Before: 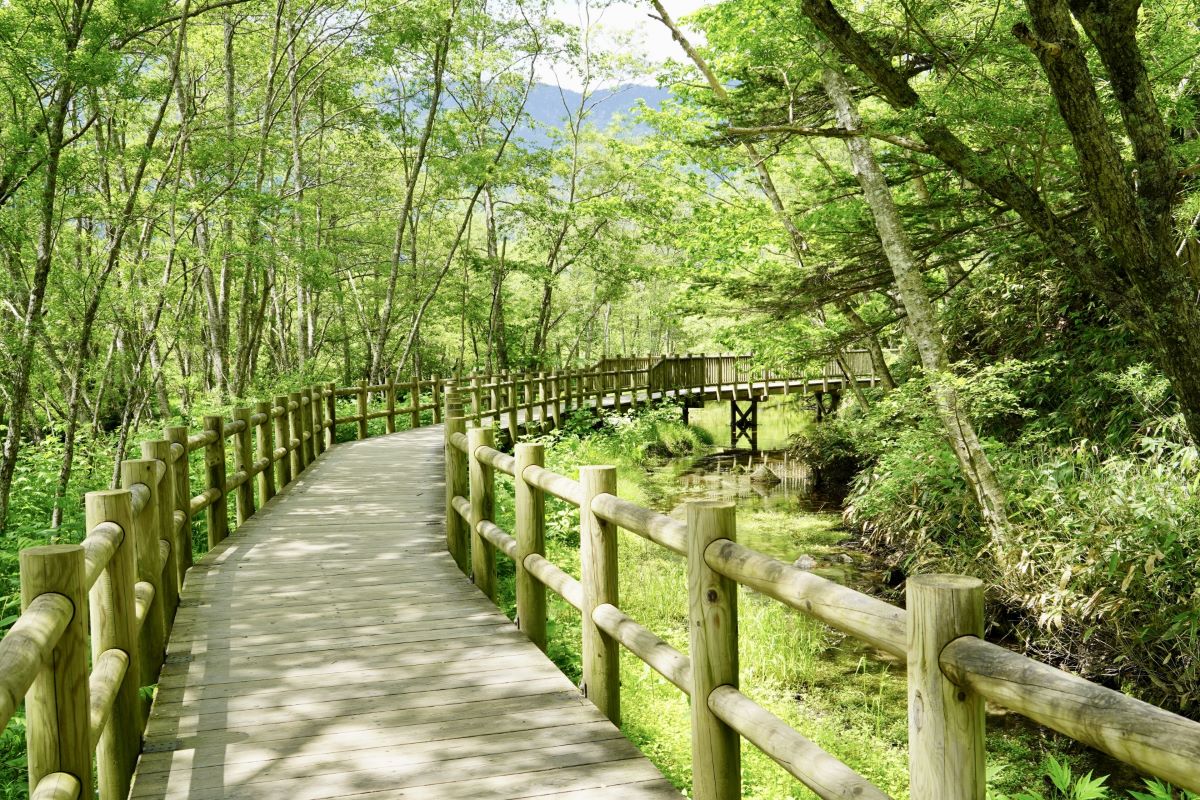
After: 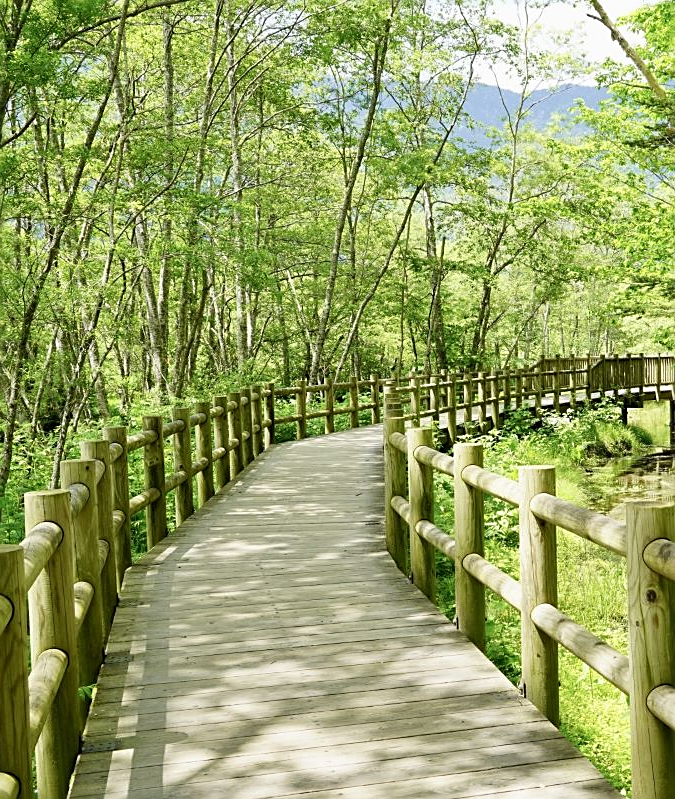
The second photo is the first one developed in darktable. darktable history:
crop: left 5.114%, right 38.589%
sharpen: on, module defaults
